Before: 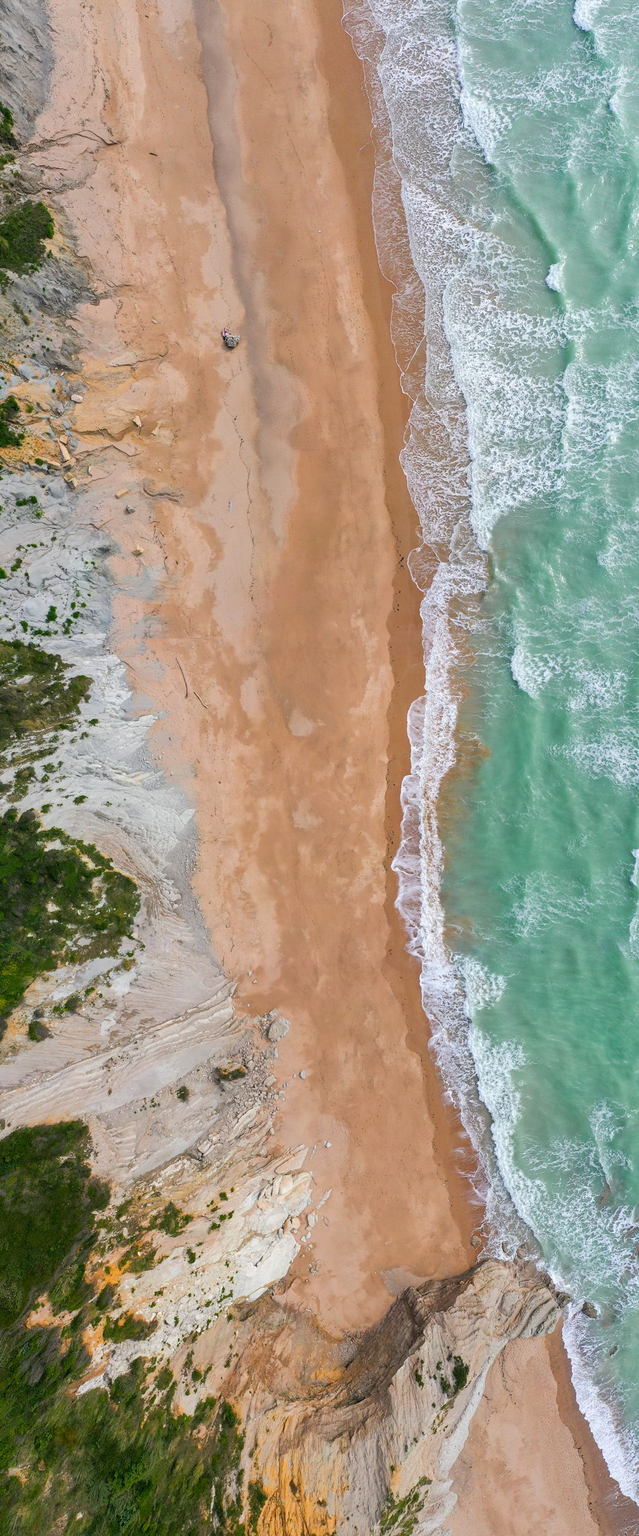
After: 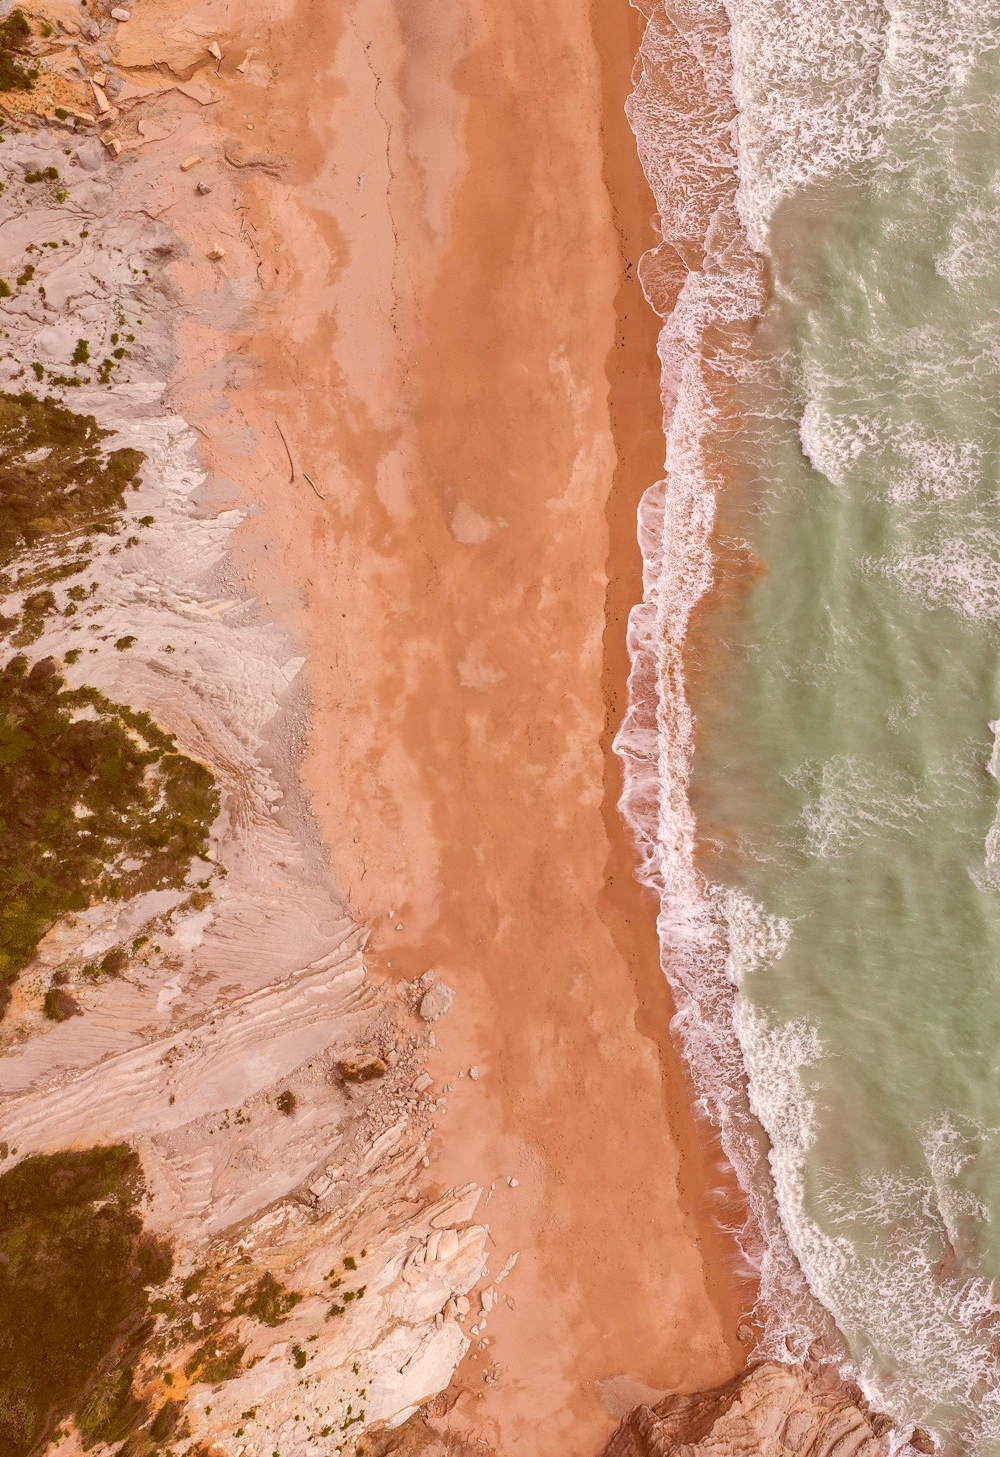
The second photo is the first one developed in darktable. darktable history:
exposure: black level correction -0.015, compensate exposure bias true, compensate highlight preservation false
color correction: highlights a* 9.29, highlights b* 9.04, shadows a* 39.98, shadows b* 39.66, saturation 0.789
crop and rotate: top 25.34%, bottom 14.027%
